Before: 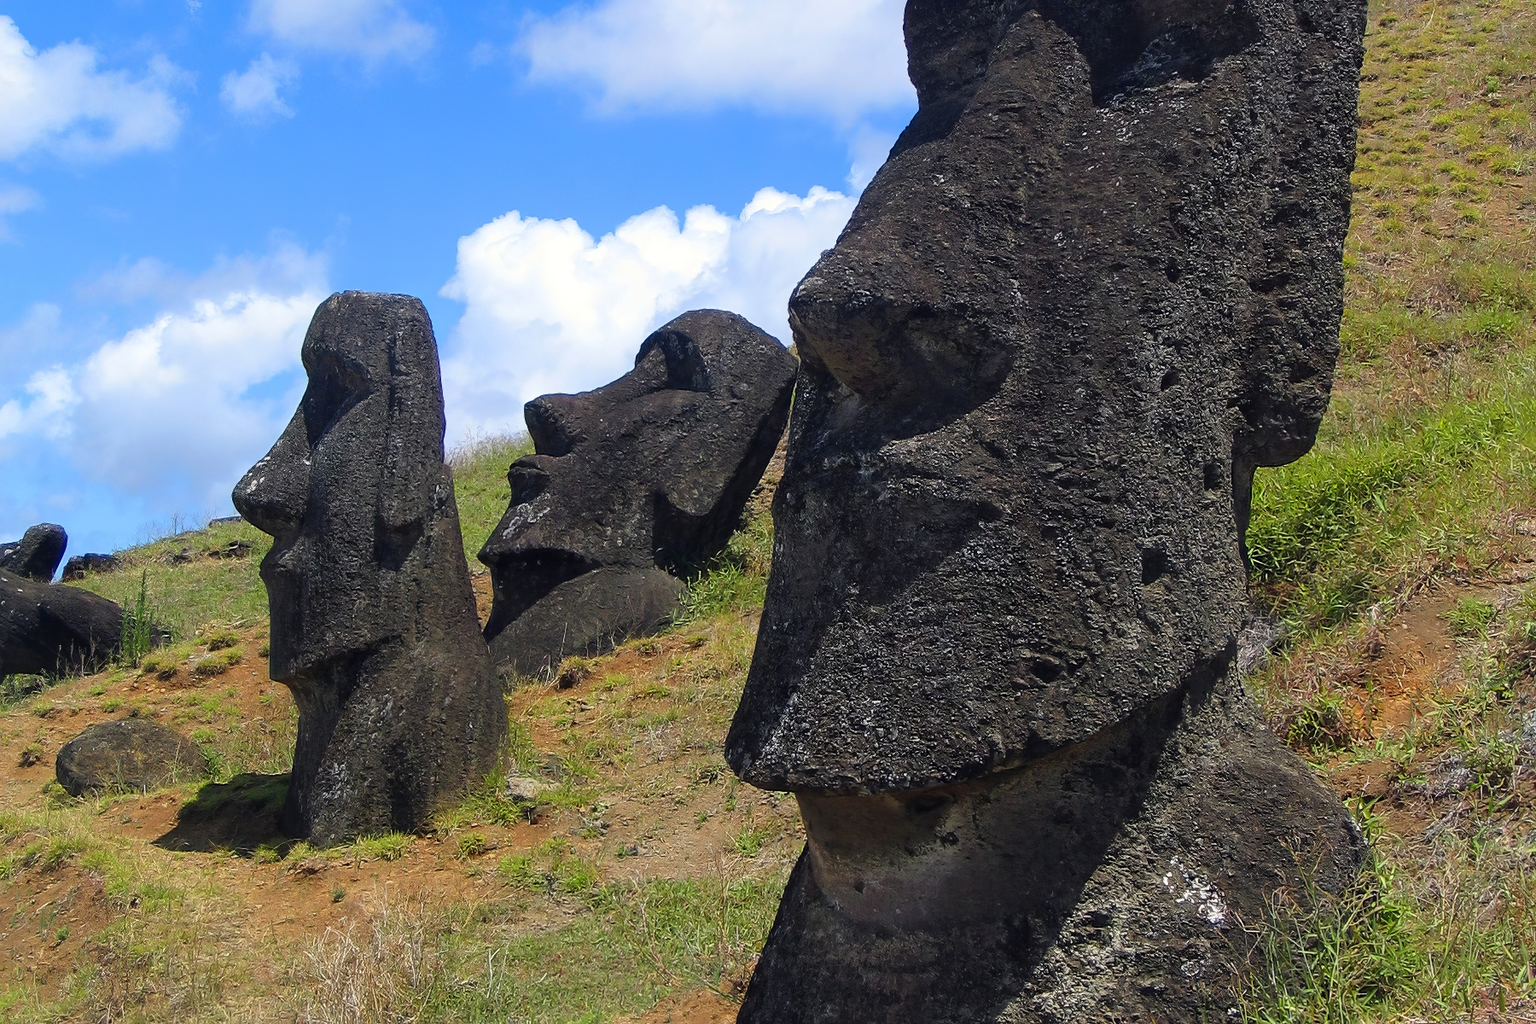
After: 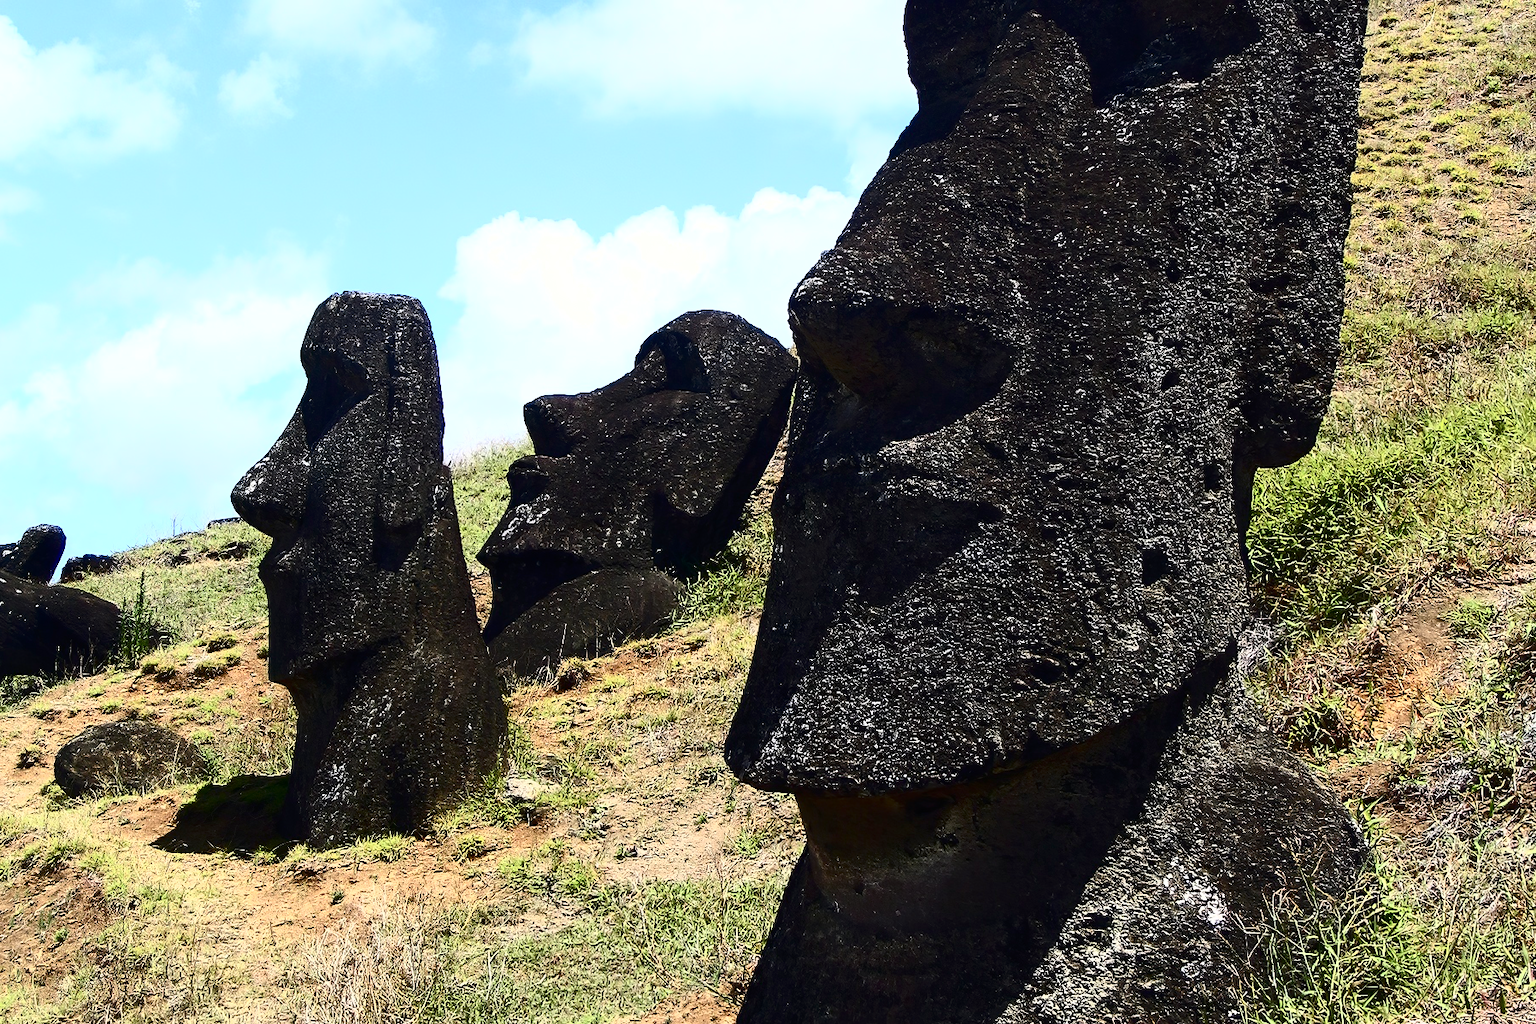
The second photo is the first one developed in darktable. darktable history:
crop and rotate: left 0.126%
contrast brightness saturation: contrast 0.93, brightness 0.2
